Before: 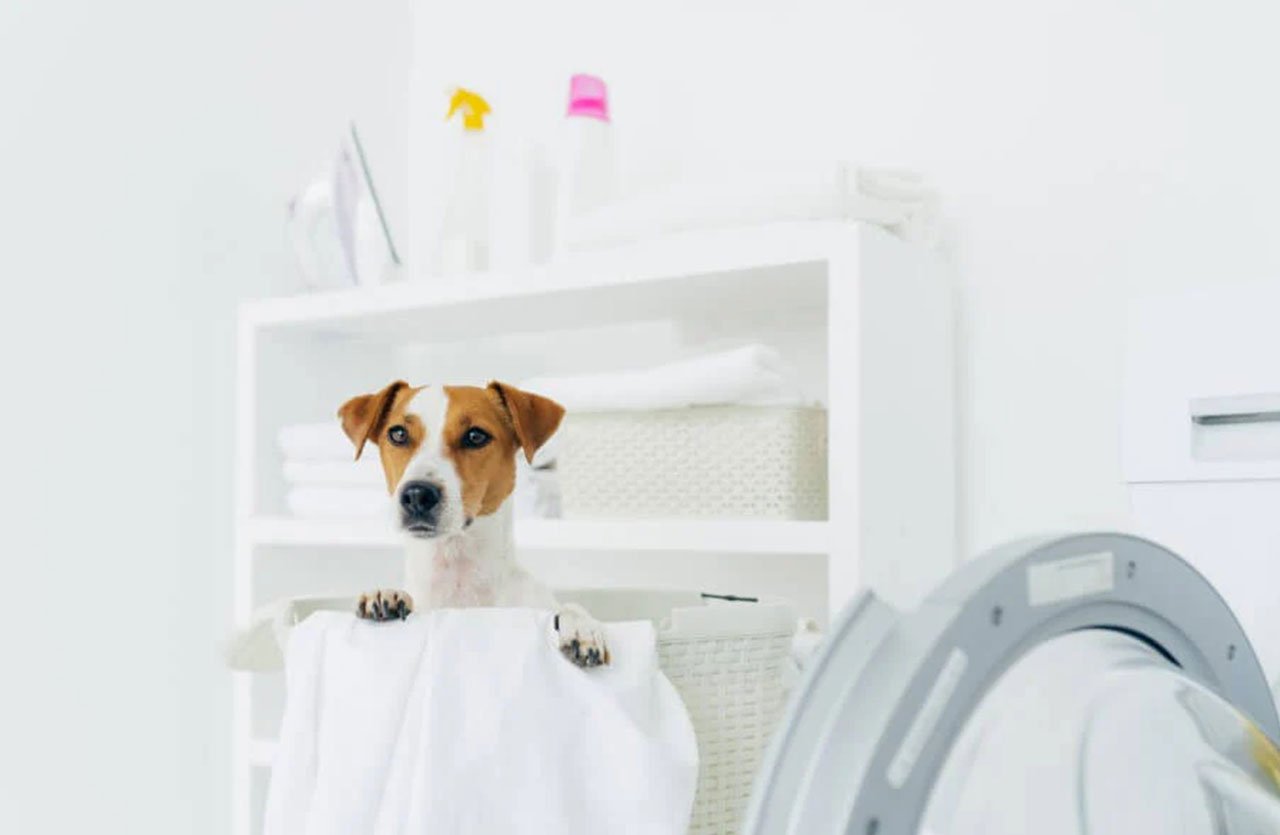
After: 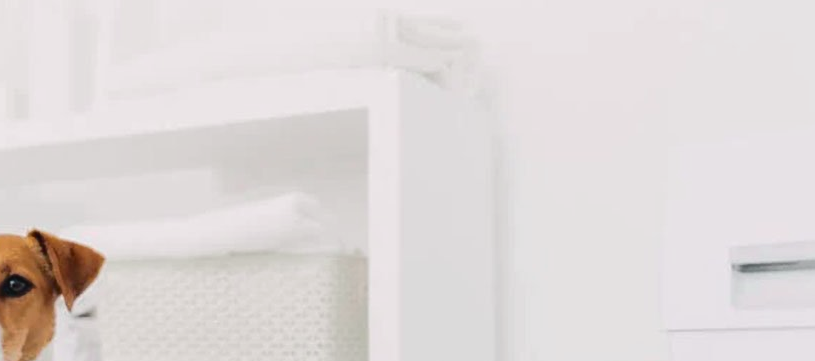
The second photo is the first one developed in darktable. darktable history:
crop: left 36.005%, top 18.293%, right 0.31%, bottom 38.444%
tone curve: curves: ch0 [(0, 0.032) (0.094, 0.08) (0.265, 0.208) (0.41, 0.417) (0.498, 0.496) (0.638, 0.673) (0.845, 0.828) (0.994, 0.964)]; ch1 [(0, 0) (0.161, 0.092) (0.37, 0.302) (0.417, 0.434) (0.492, 0.502) (0.576, 0.589) (0.644, 0.638) (0.725, 0.765) (1, 1)]; ch2 [(0, 0) (0.352, 0.403) (0.45, 0.469) (0.521, 0.515) (0.55, 0.528) (0.589, 0.576) (1, 1)], color space Lab, independent channels, preserve colors none
